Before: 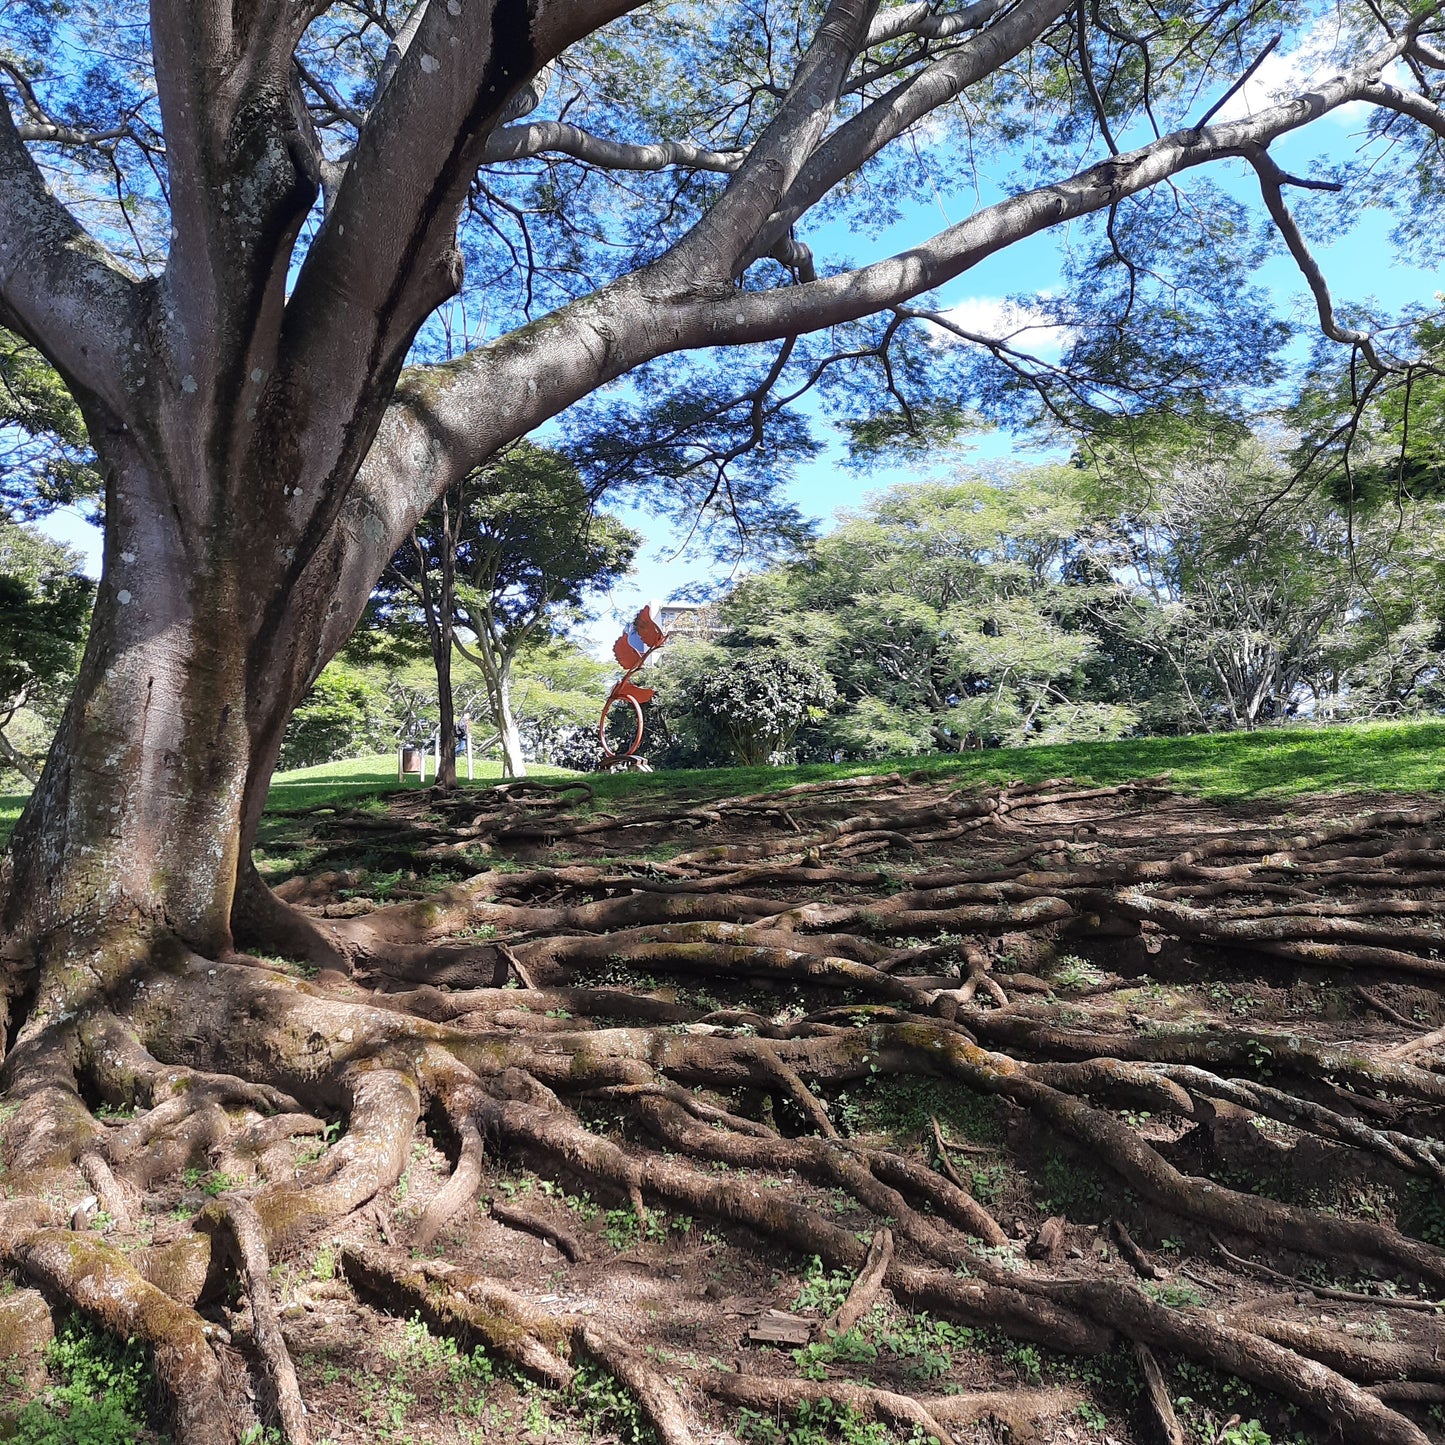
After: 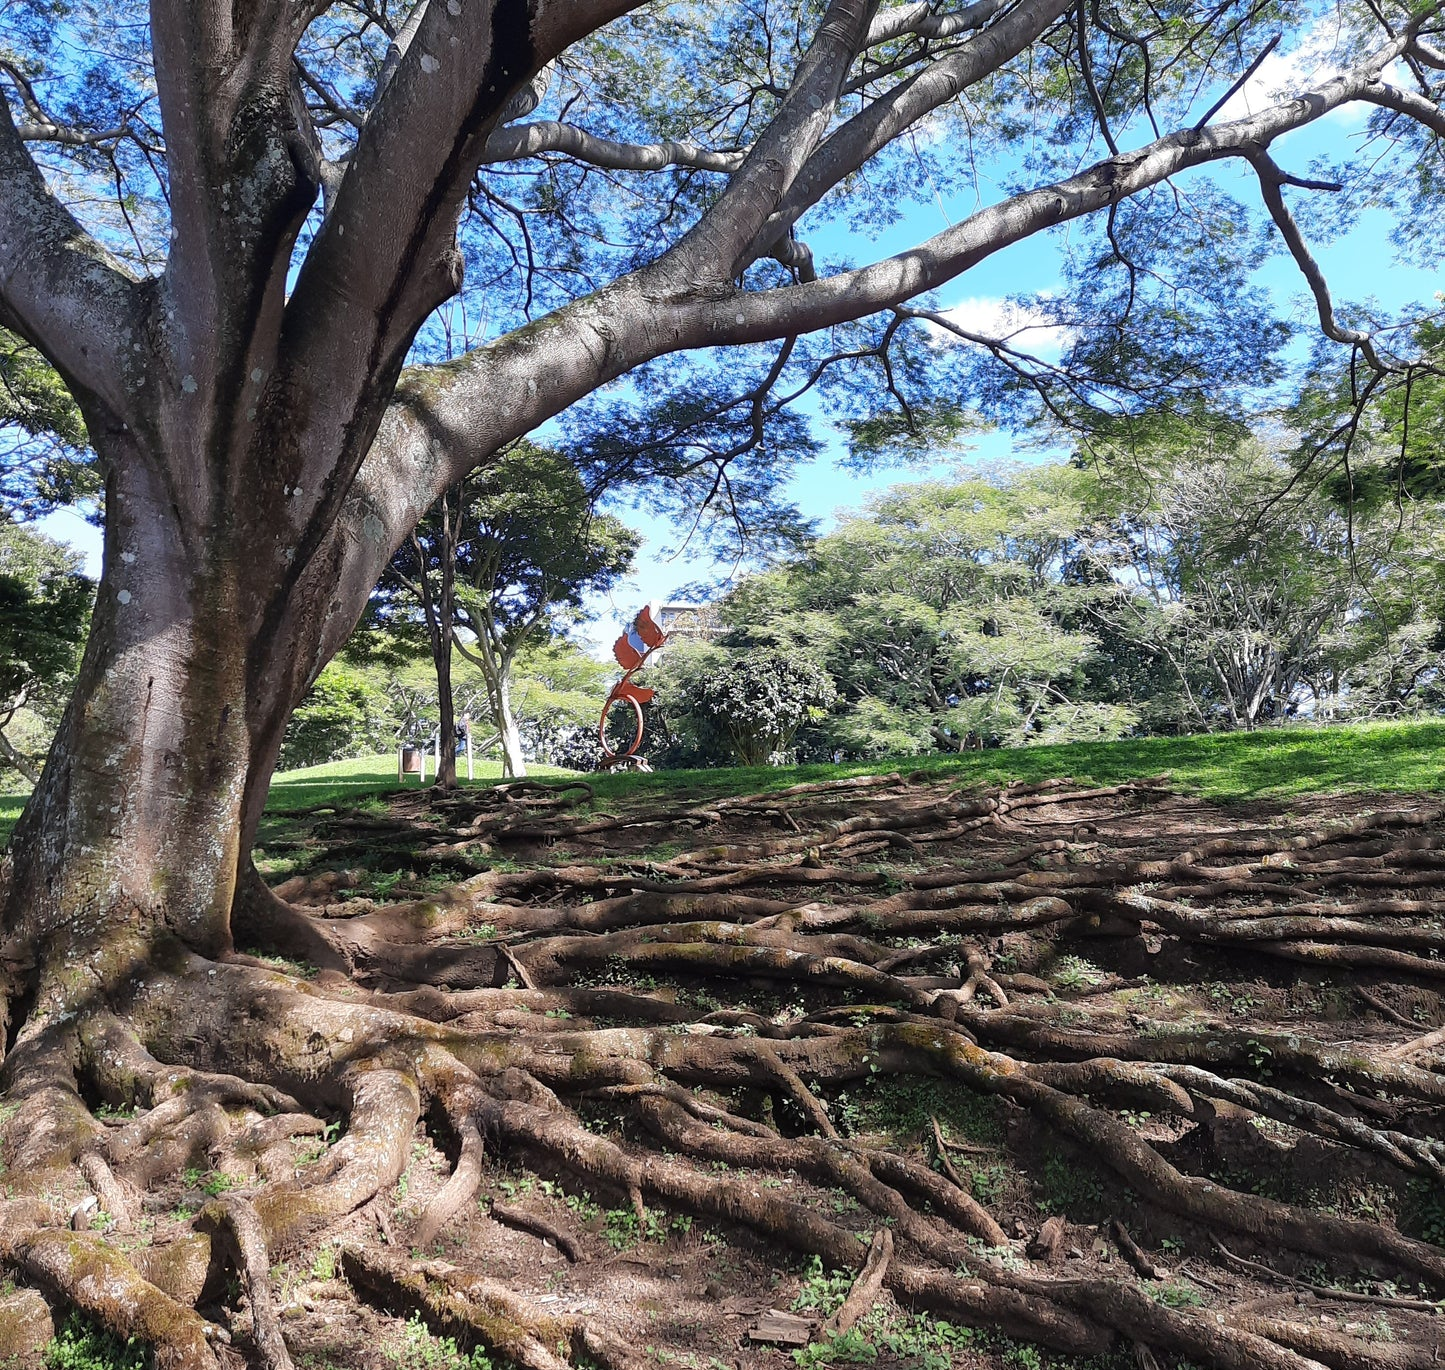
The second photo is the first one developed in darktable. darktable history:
crop and rotate: top 0.003%, bottom 5.137%
